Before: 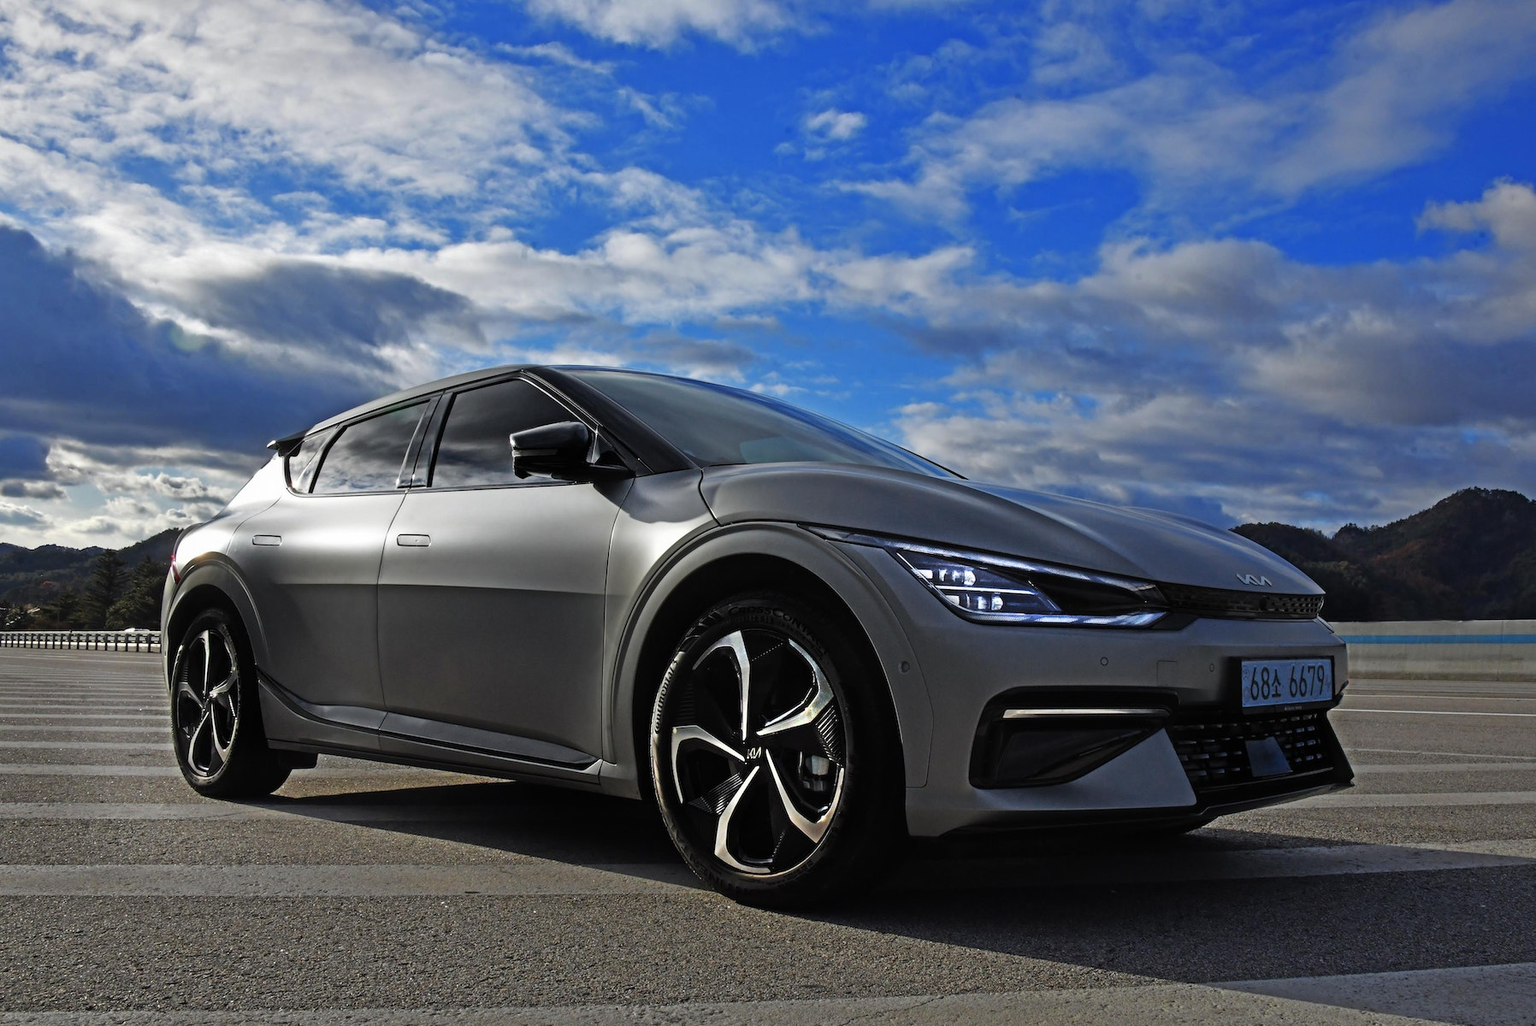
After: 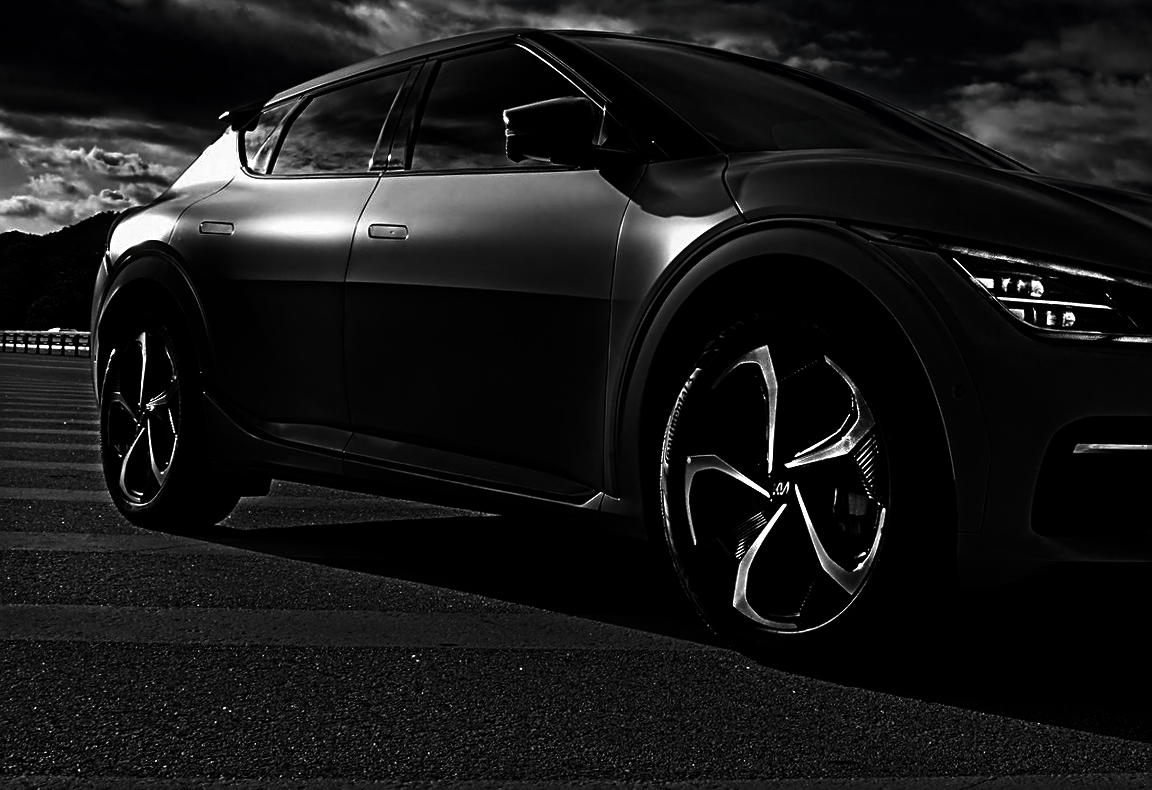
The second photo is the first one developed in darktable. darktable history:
velvia: on, module defaults
color balance rgb: perceptual saturation grading › global saturation 31.087%, global vibrance 6.89%, saturation formula JzAzBz (2021)
crop and rotate: angle -1.15°, left 3.997%, top 32.15%, right 29.928%
contrast brightness saturation: contrast 0.017, brightness -0.997, saturation -0.988
sharpen: on, module defaults
